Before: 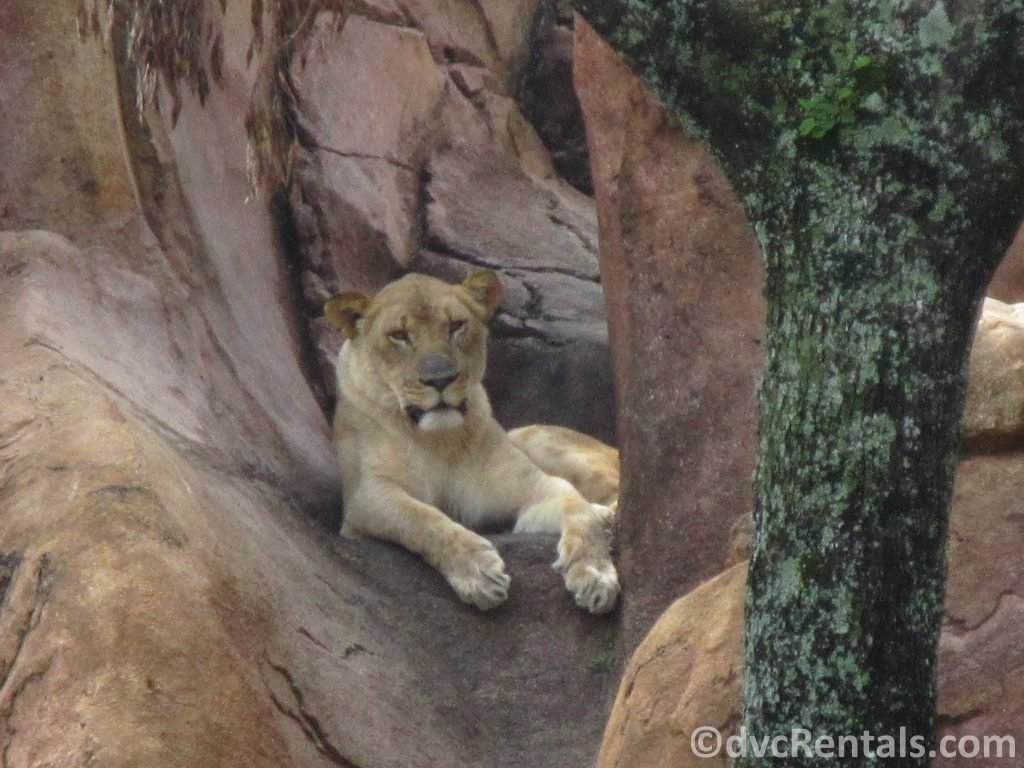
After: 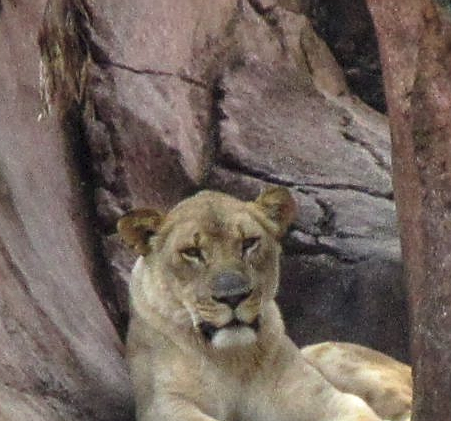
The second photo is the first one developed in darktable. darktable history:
local contrast: detail 130%
contrast brightness saturation: contrast 0.1, brightness 0.02, saturation 0.02
sharpen: on, module defaults
crop: left 20.248%, top 10.86%, right 35.675%, bottom 34.321%
